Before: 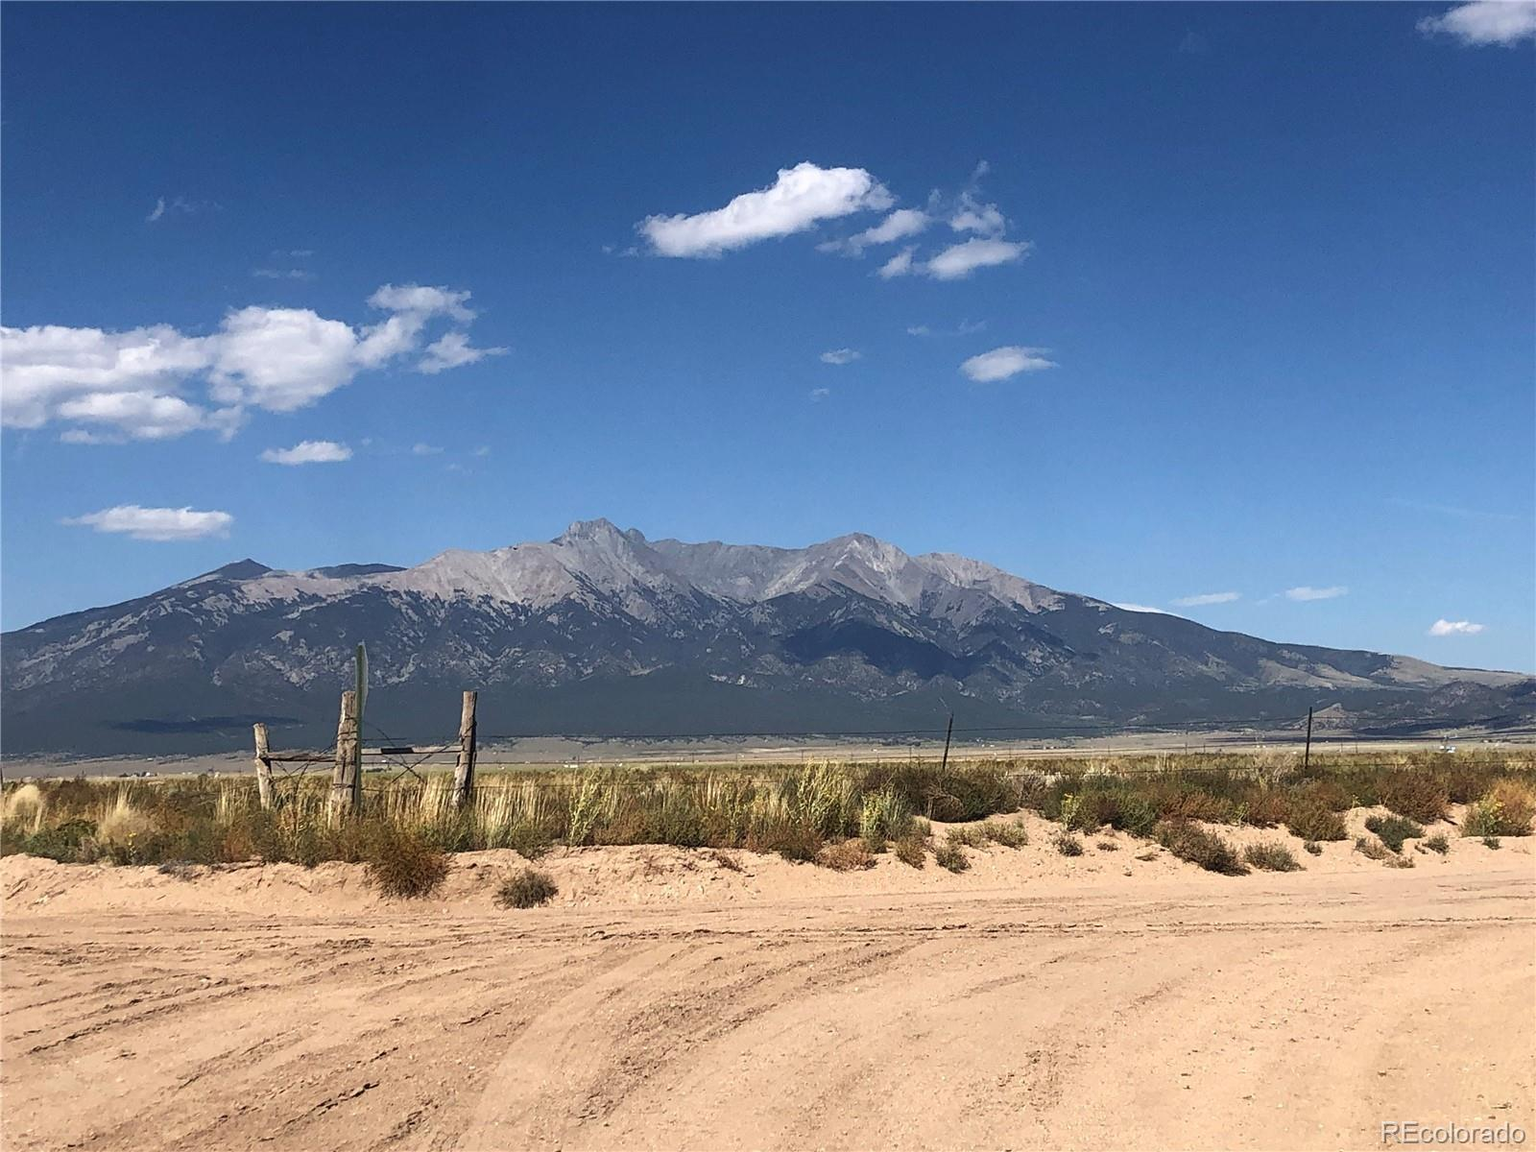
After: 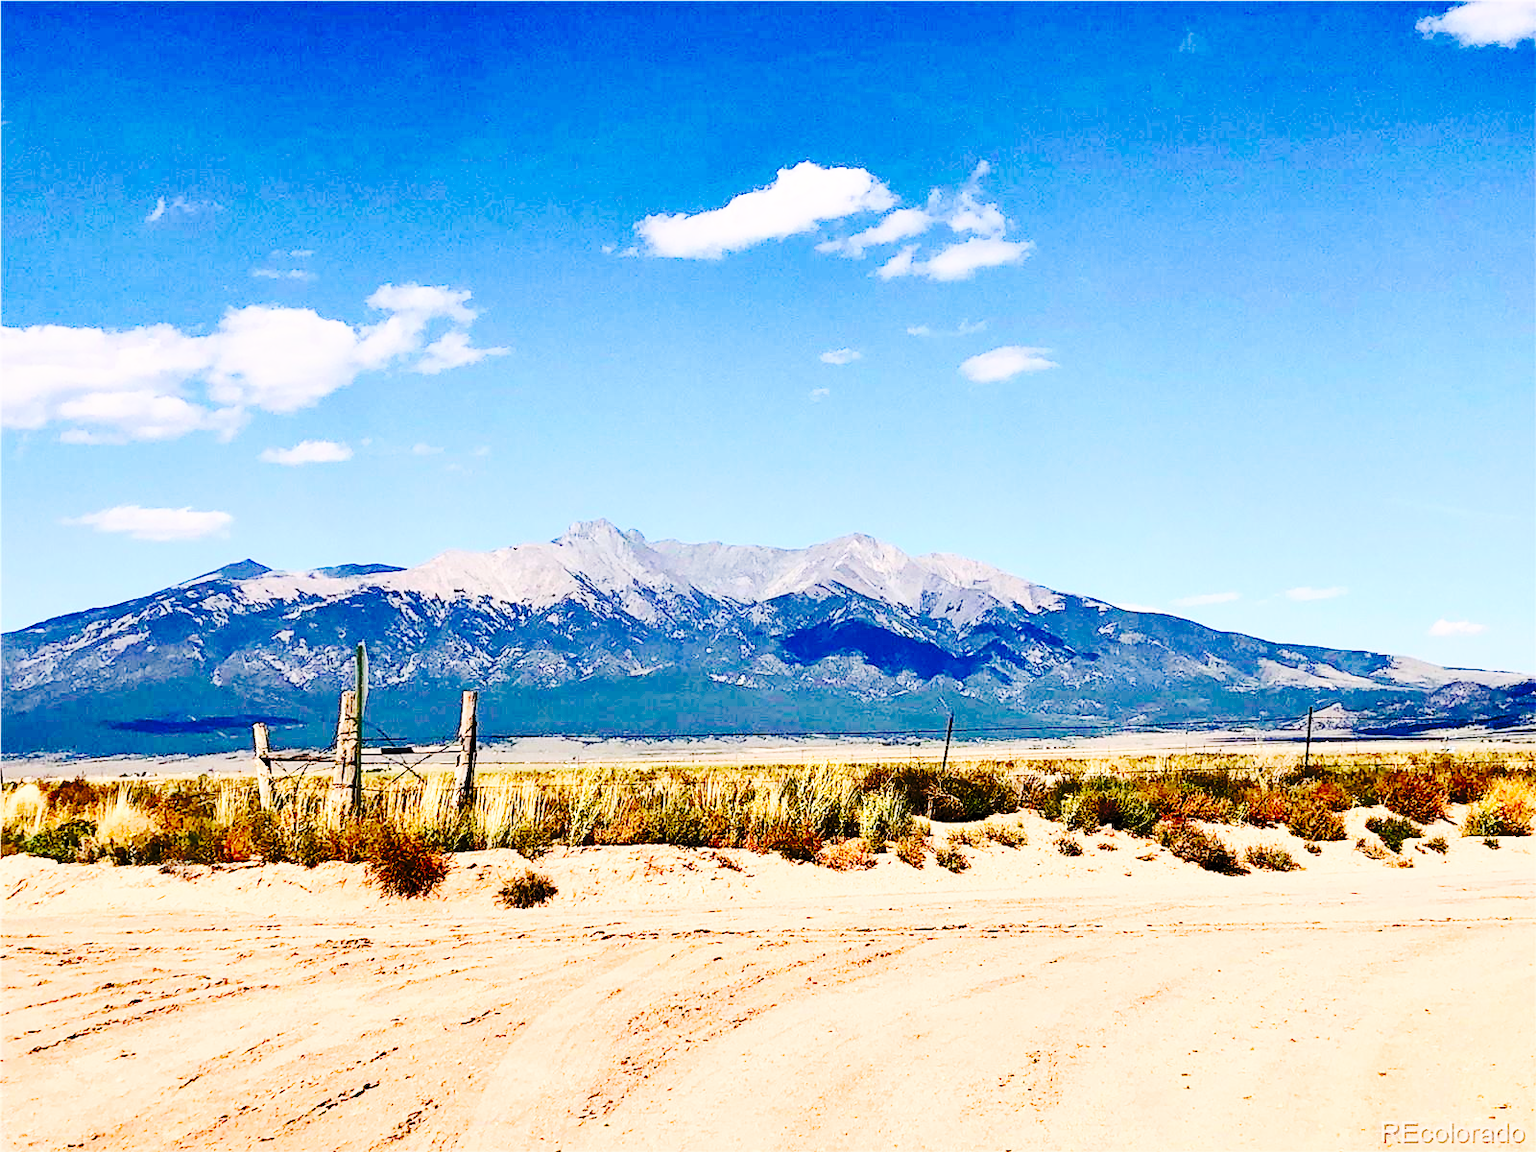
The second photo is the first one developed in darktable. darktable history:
contrast brightness saturation: contrast 0.232, brightness 0.113, saturation 0.295
base curve: curves: ch0 [(0, 0) (0.04, 0.03) (0.133, 0.232) (0.448, 0.748) (0.843, 0.968) (1, 1)], preserve colors none
contrast equalizer: octaves 7, y [[0.6 ×6], [0.55 ×6], [0 ×6], [0 ×6], [0 ×6]]
color balance rgb: highlights gain › chroma 0.952%, highlights gain › hue 26.32°, perceptual saturation grading › global saturation 3.637%, hue shift -1.42°, contrast -21.726%
tone curve: curves: ch0 [(0, 0) (0.003, 0.023) (0.011, 0.029) (0.025, 0.037) (0.044, 0.047) (0.069, 0.057) (0.1, 0.075) (0.136, 0.103) (0.177, 0.145) (0.224, 0.193) (0.277, 0.266) (0.335, 0.362) (0.399, 0.473) (0.468, 0.569) (0.543, 0.655) (0.623, 0.73) (0.709, 0.804) (0.801, 0.874) (0.898, 0.924) (1, 1)], preserve colors none
